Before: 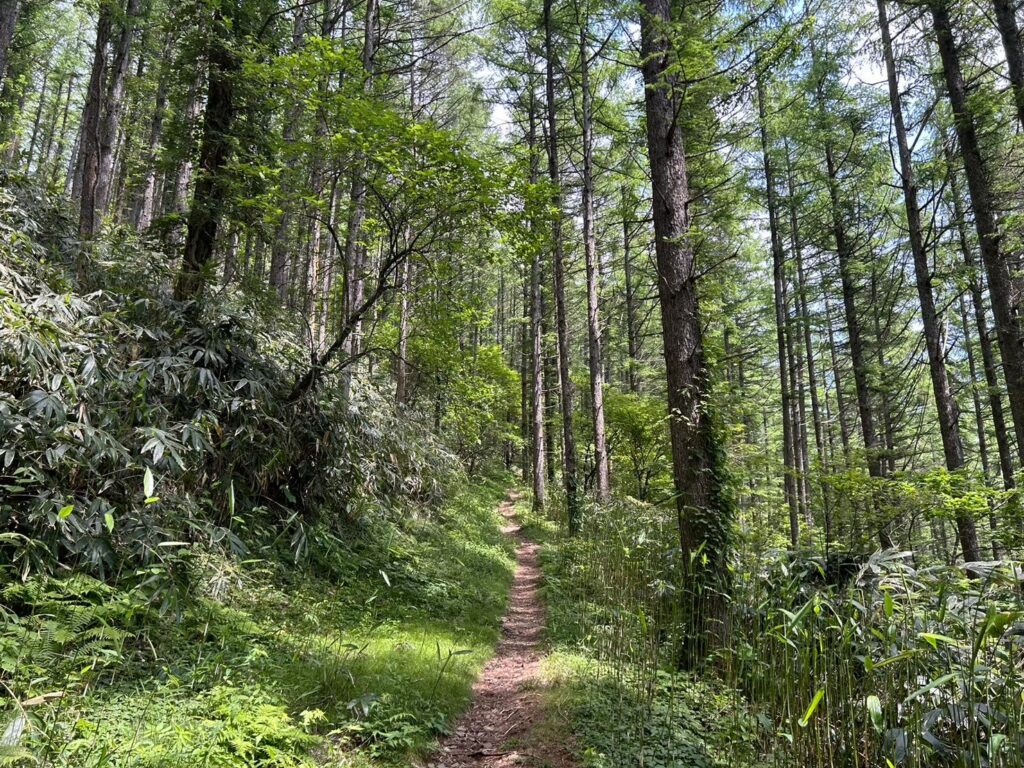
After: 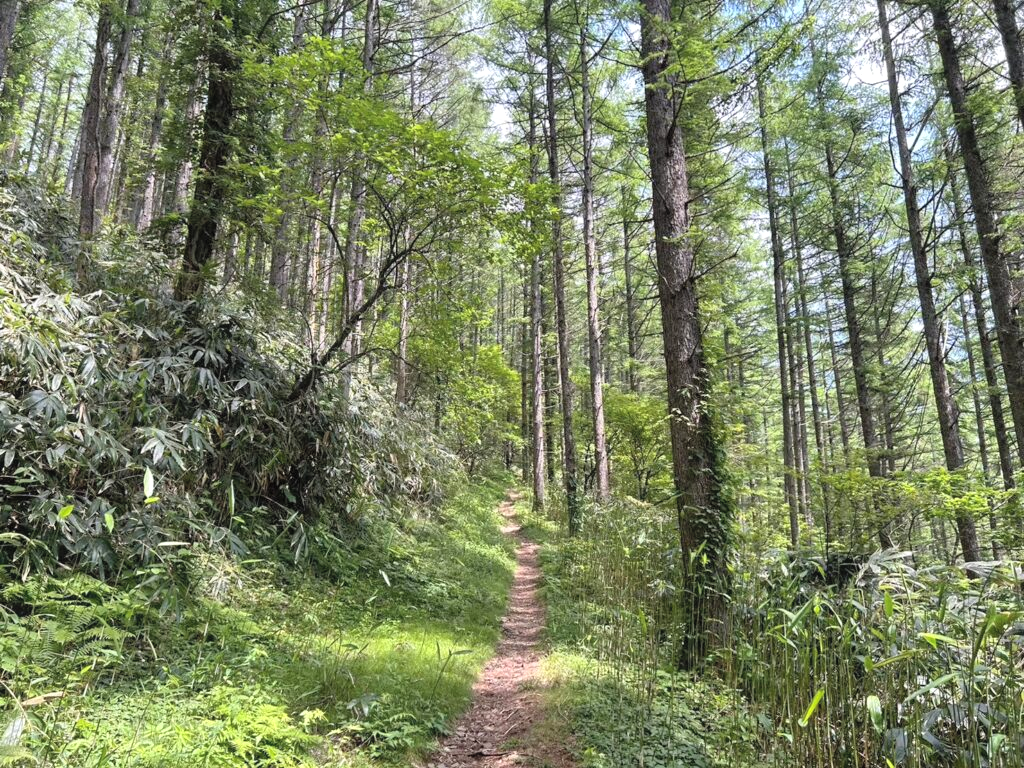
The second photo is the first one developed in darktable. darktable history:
contrast brightness saturation: brightness 0.143
exposure: exposure 0.236 EV, compensate highlight preservation false
contrast equalizer: y [[0.5, 0.5, 0.472, 0.5, 0.5, 0.5], [0.5 ×6], [0.5 ×6], [0 ×6], [0 ×6]]
